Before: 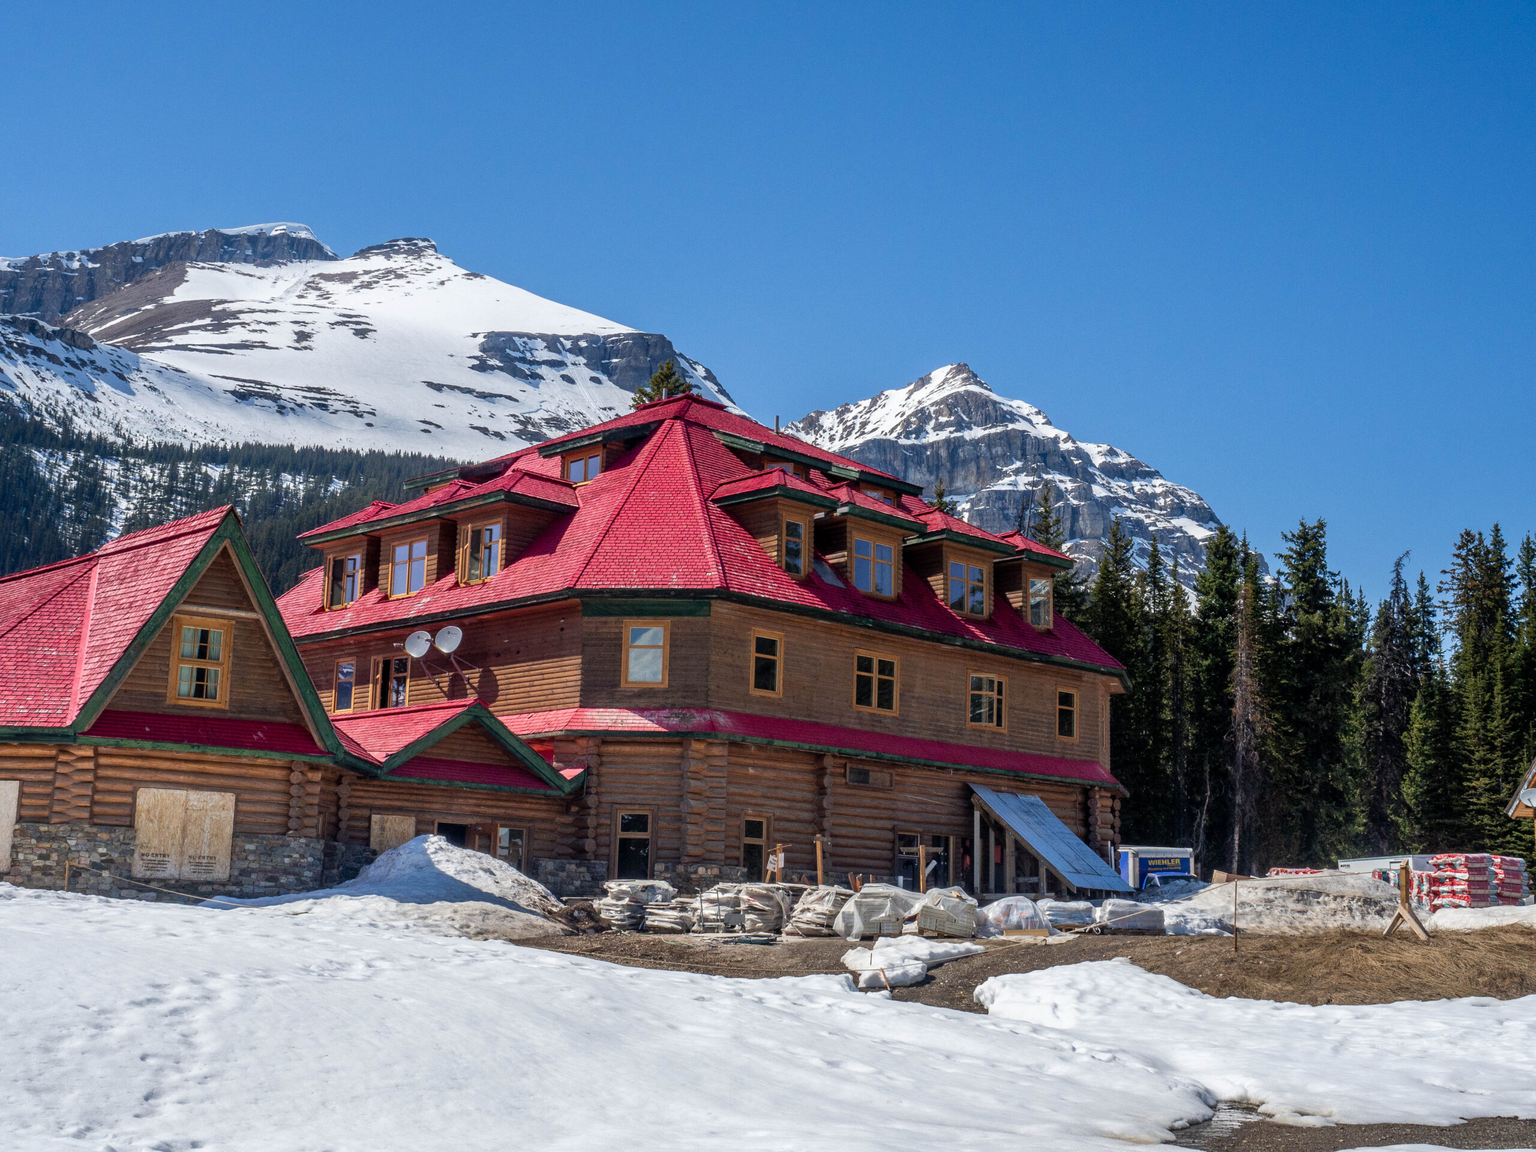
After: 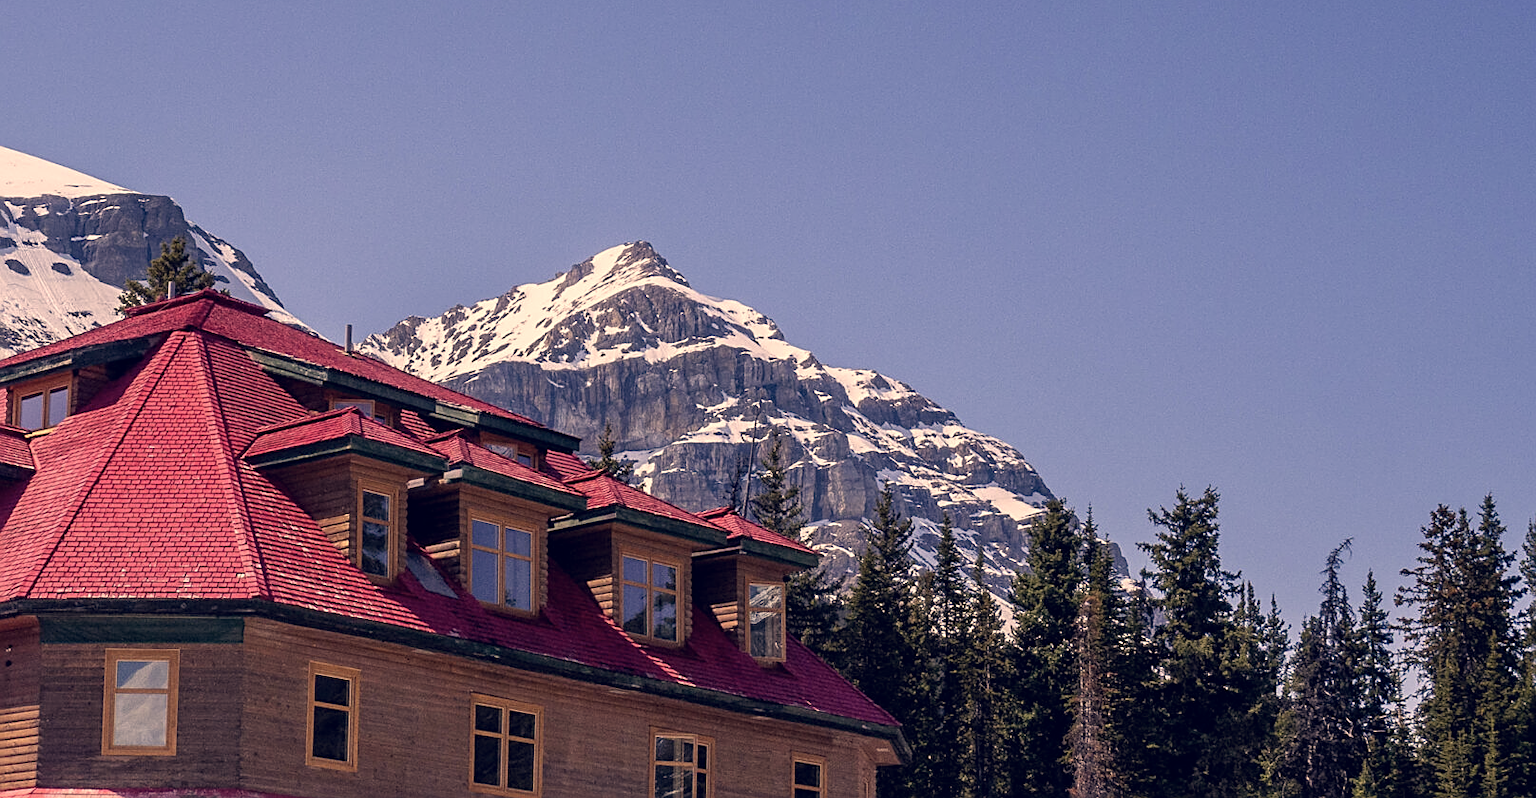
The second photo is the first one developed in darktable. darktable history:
exposure: compensate highlight preservation false
crop: left 36.273%, top 18.3%, right 0.601%, bottom 37.917%
sharpen: on, module defaults
color correction: highlights a* 19.59, highlights b* 27.53, shadows a* 3.44, shadows b* -17.46, saturation 0.753
